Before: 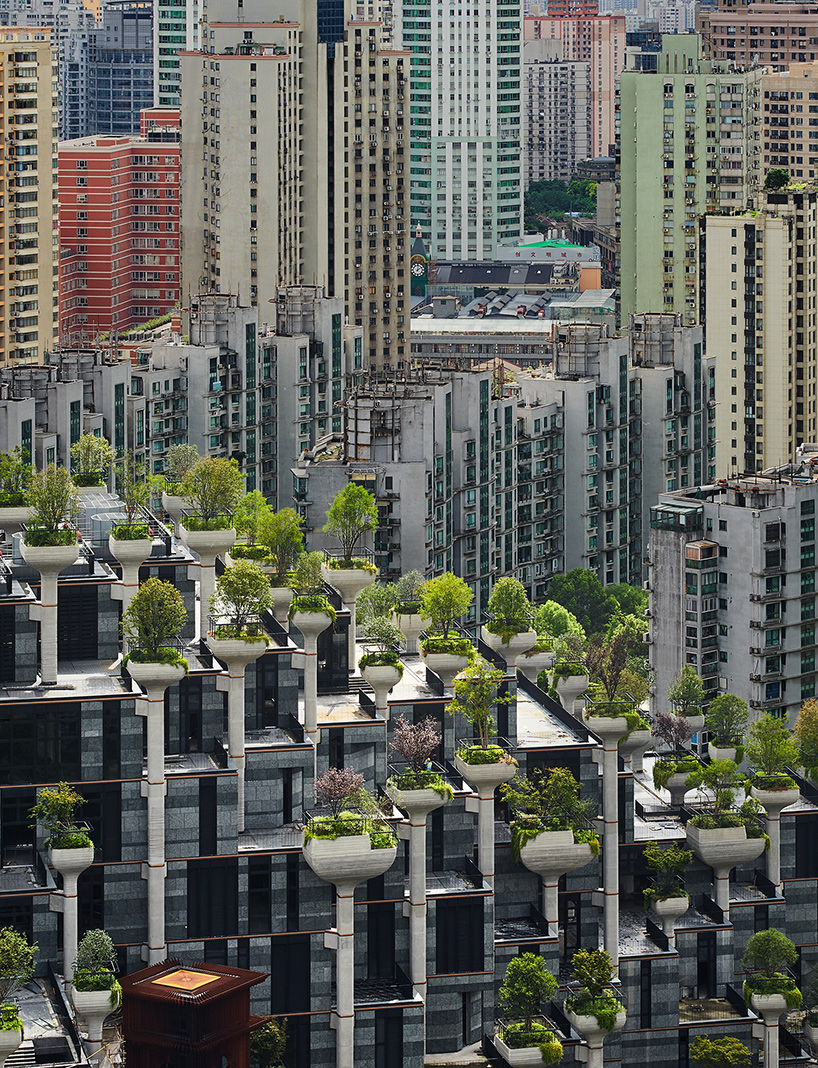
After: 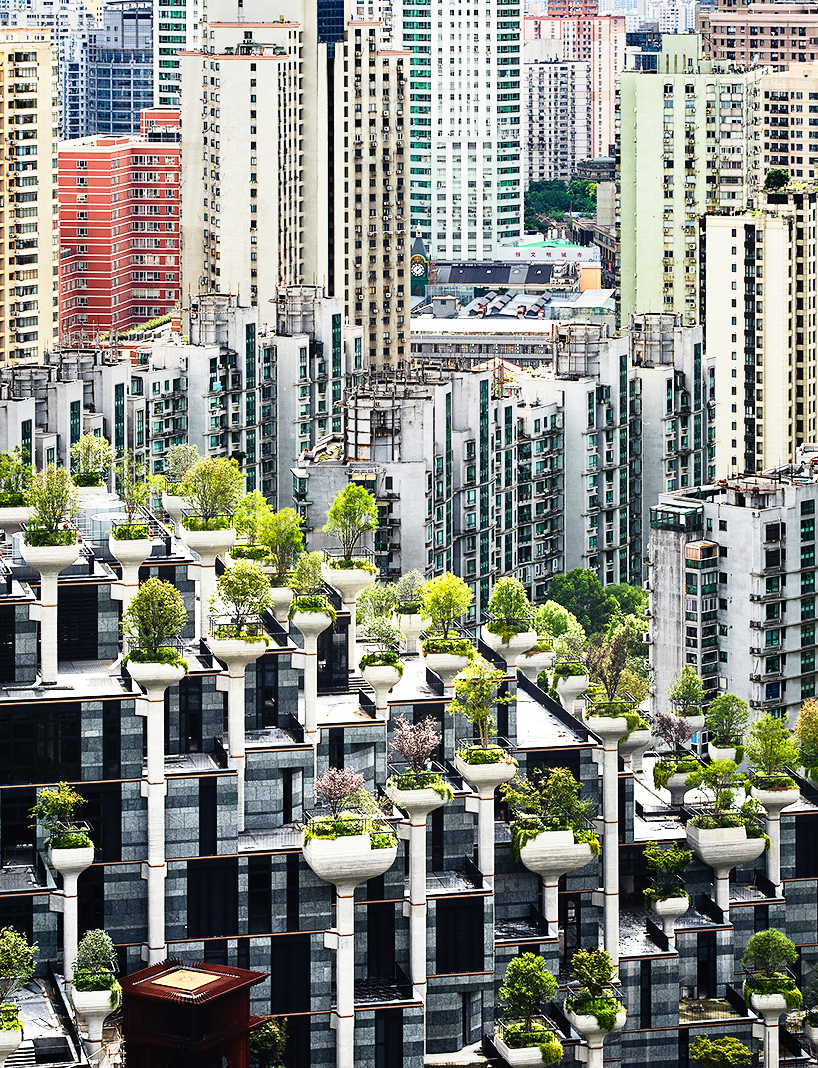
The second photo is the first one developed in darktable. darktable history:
base curve: curves: ch0 [(0, 0) (0.012, 0.01) (0.073, 0.168) (0.31, 0.711) (0.645, 0.957) (1, 1)], preserve colors none
tone equalizer: -8 EV -0.417 EV, -7 EV -0.389 EV, -6 EV -0.333 EV, -5 EV -0.222 EV, -3 EV 0.222 EV, -2 EV 0.333 EV, -1 EV 0.389 EV, +0 EV 0.417 EV, edges refinement/feathering 500, mask exposure compensation -1.57 EV, preserve details no
